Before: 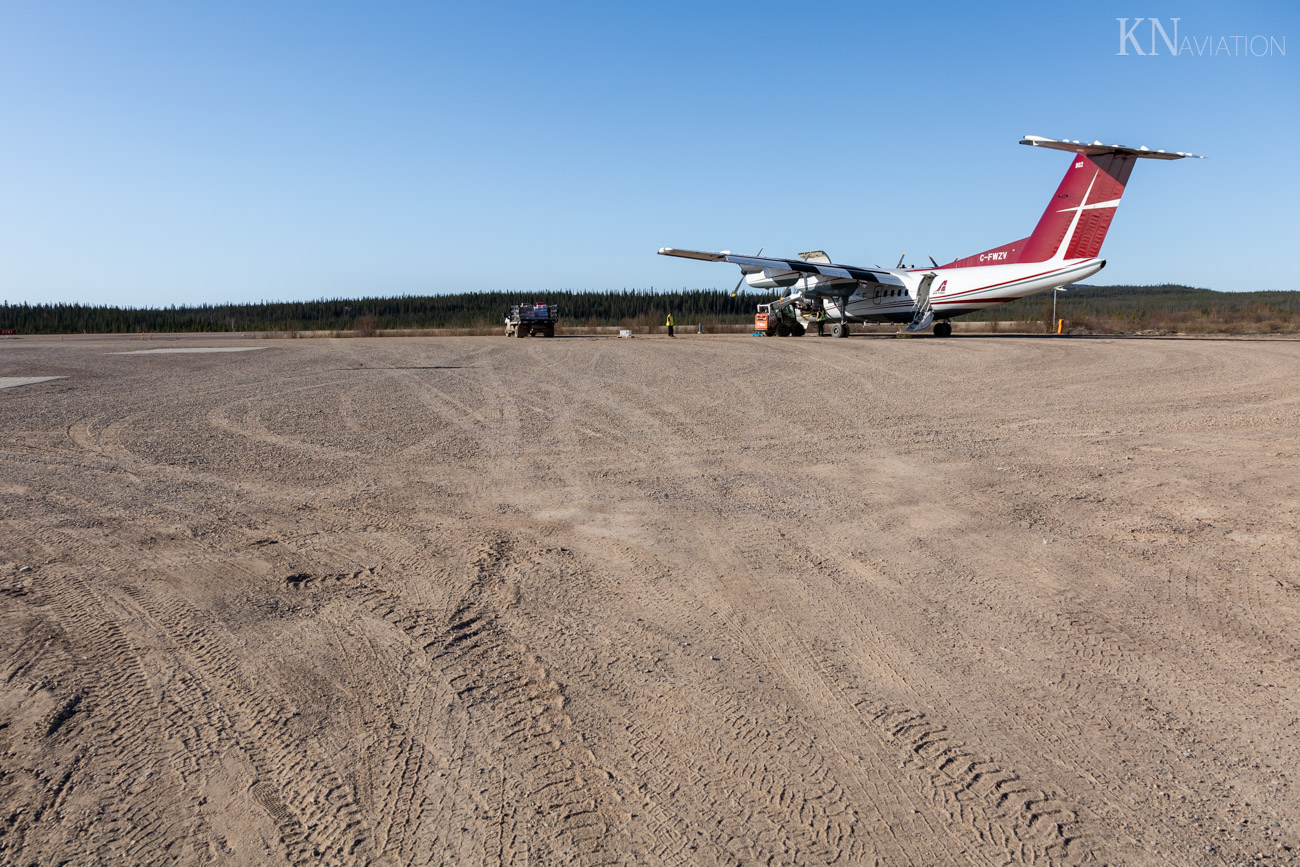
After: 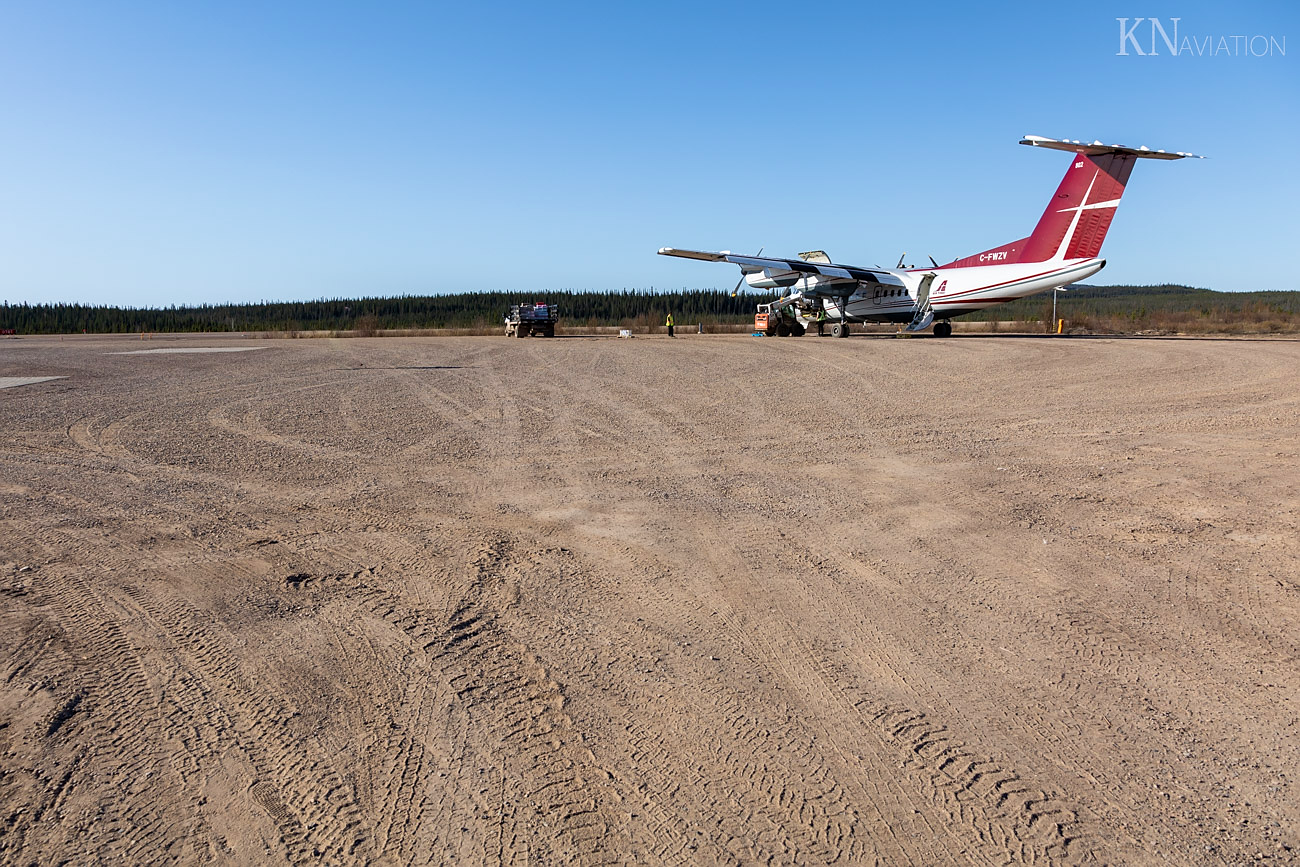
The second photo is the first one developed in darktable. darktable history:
sharpen: radius 0.973, amount 0.611
velvia: on, module defaults
